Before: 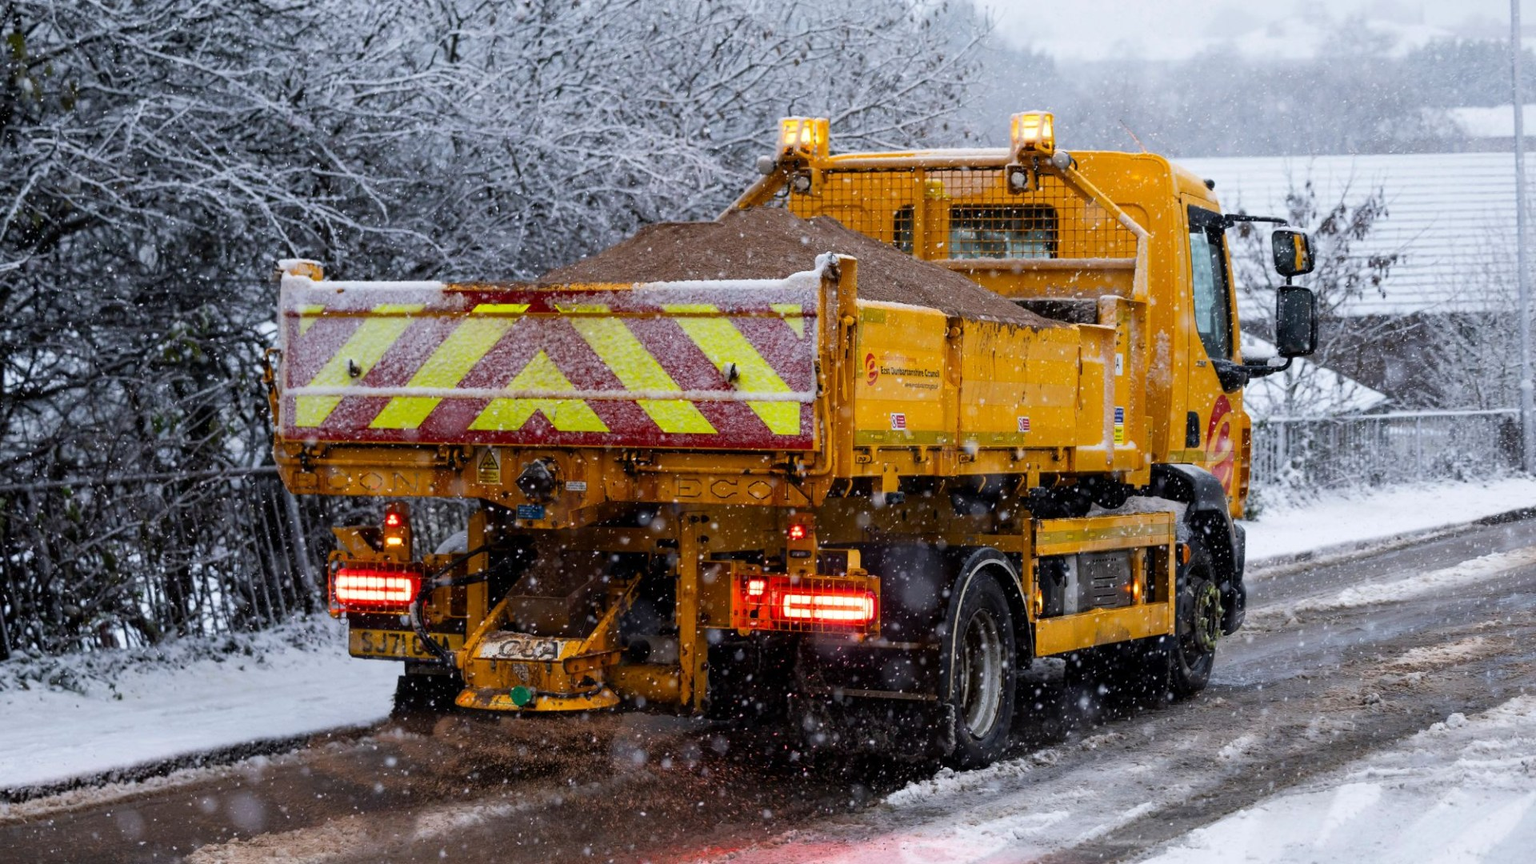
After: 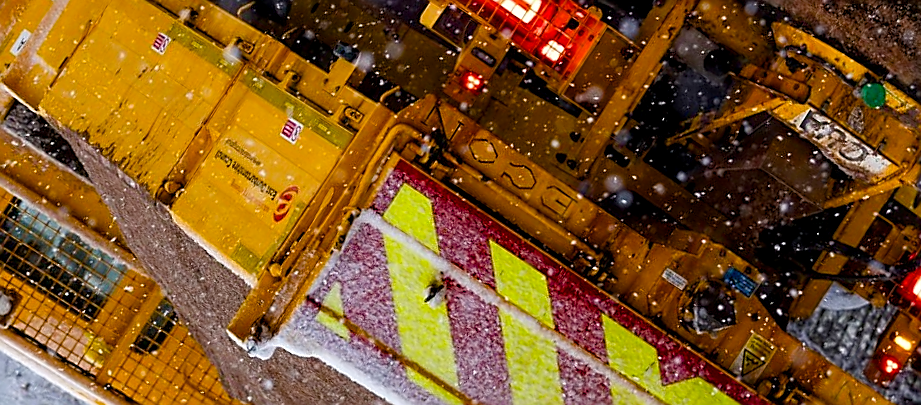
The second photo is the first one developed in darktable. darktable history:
sharpen: radius 1.401, amount 1.247, threshold 0.727
local contrast: highlights 106%, shadows 98%, detail 120%, midtone range 0.2
color balance rgb: perceptual saturation grading › global saturation 34.861%, perceptual saturation grading › highlights -29.885%, perceptual saturation grading › shadows 35.249%
crop and rotate: angle 147.5°, left 9.178%, top 15.585%, right 4.486%, bottom 16.927%
